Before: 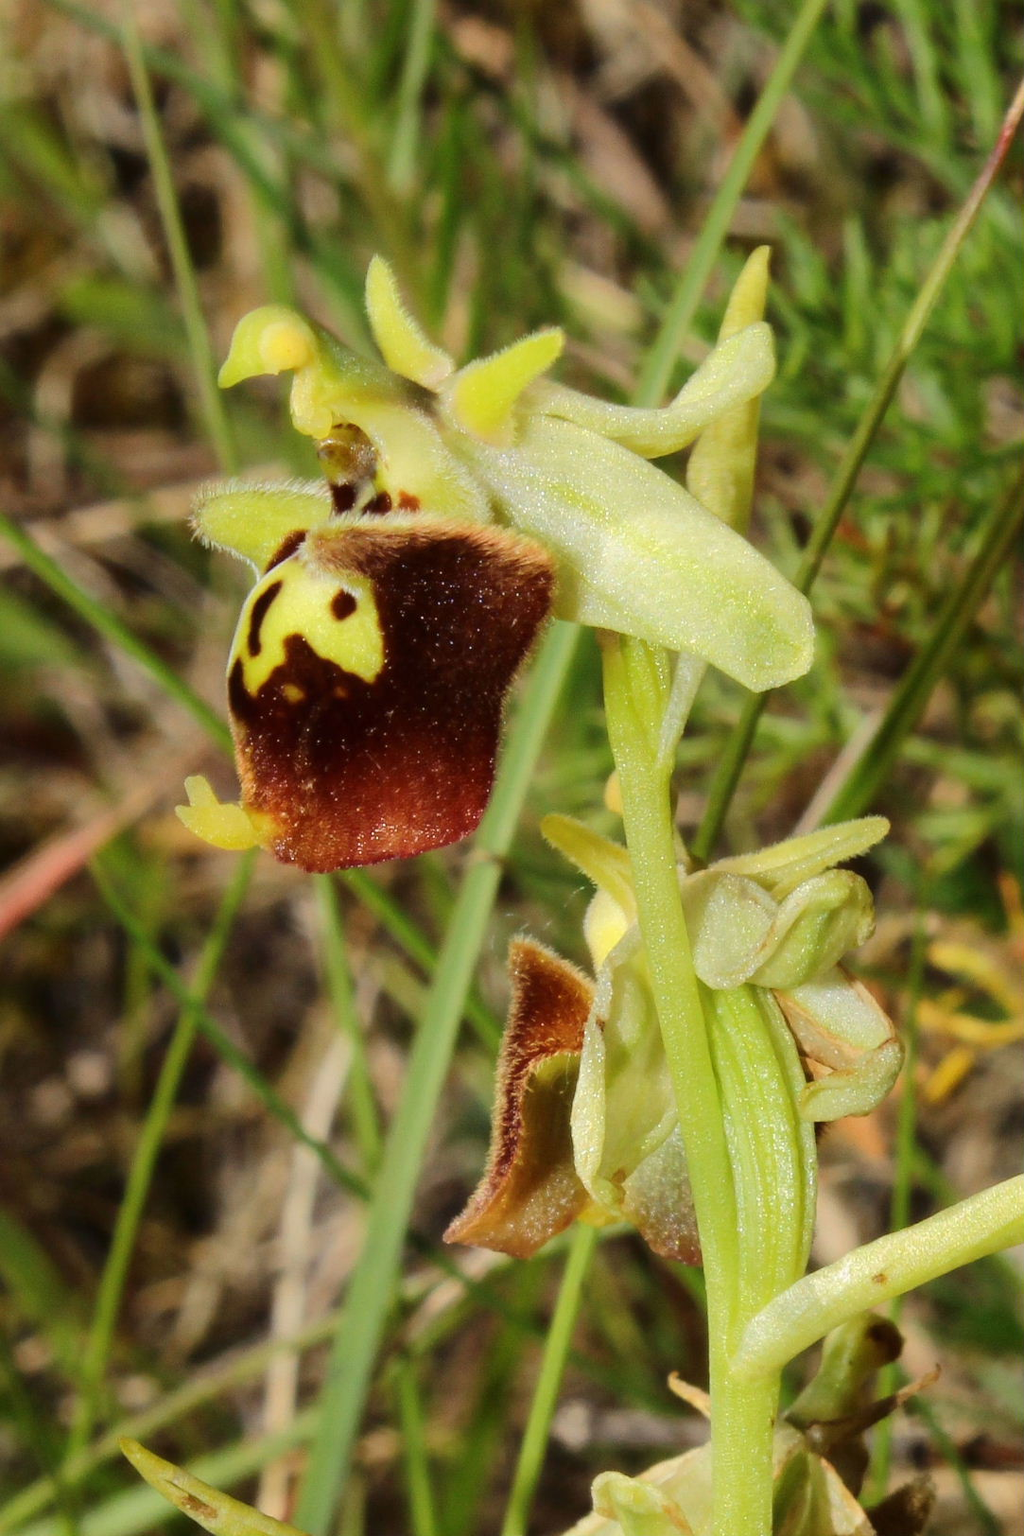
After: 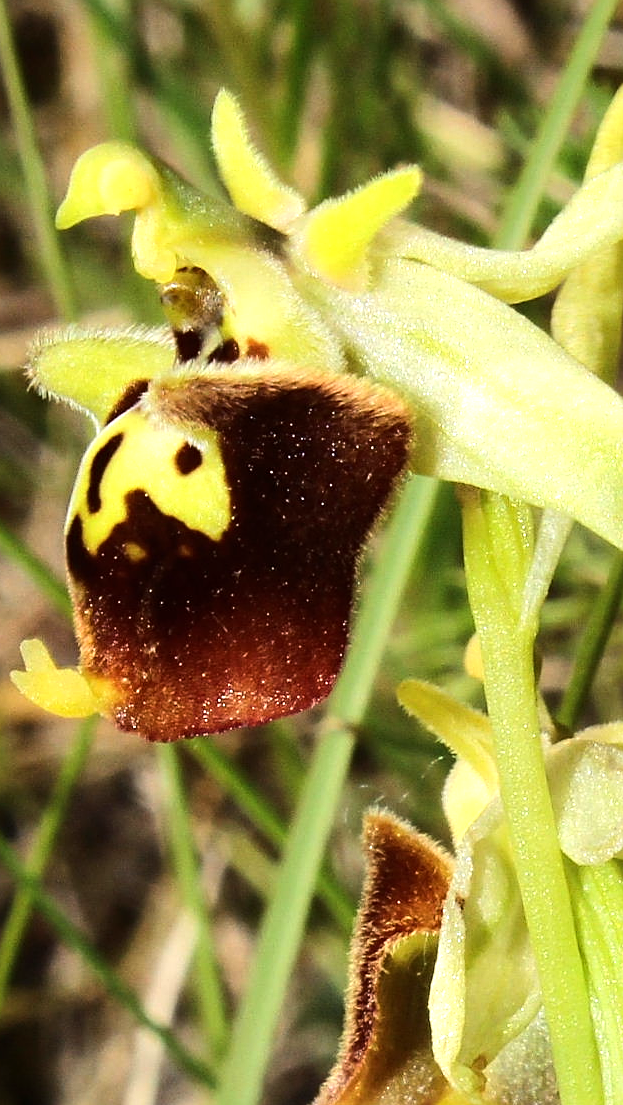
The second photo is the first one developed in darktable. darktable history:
crop: left 16.21%, top 11.188%, right 26.233%, bottom 20.736%
sharpen: on, module defaults
tone equalizer: -8 EV -0.772 EV, -7 EV -0.687 EV, -6 EV -0.589 EV, -5 EV -0.425 EV, -3 EV 0.4 EV, -2 EV 0.6 EV, -1 EV 0.686 EV, +0 EV 0.721 EV, edges refinement/feathering 500, mask exposure compensation -1.57 EV, preserve details no
